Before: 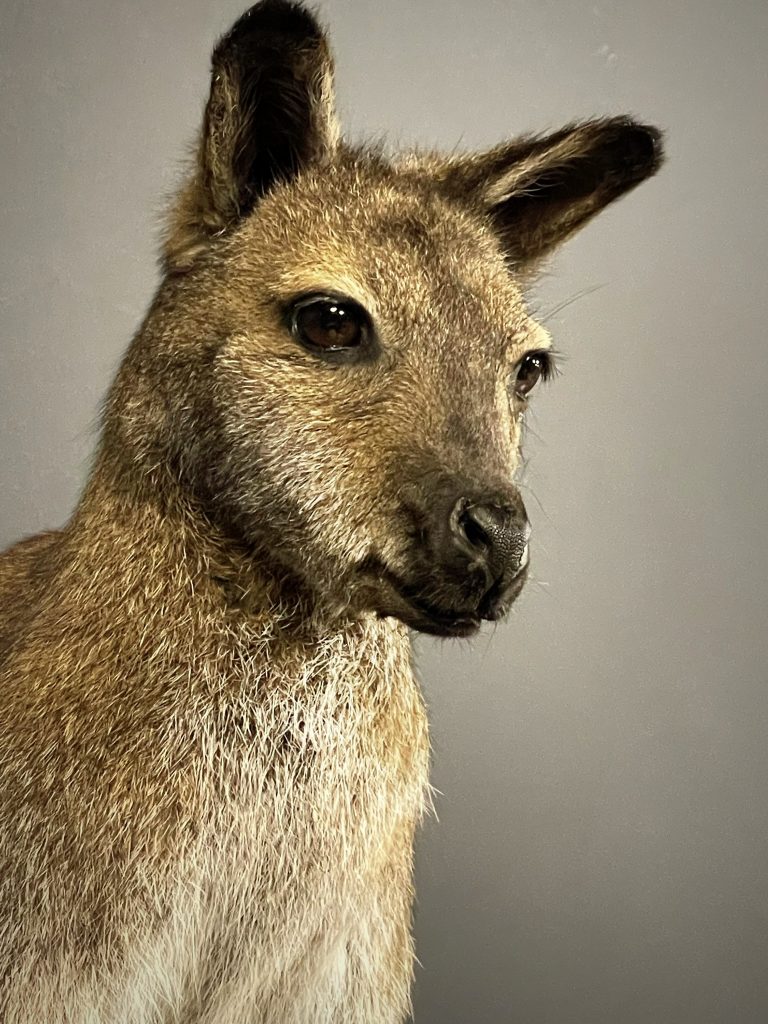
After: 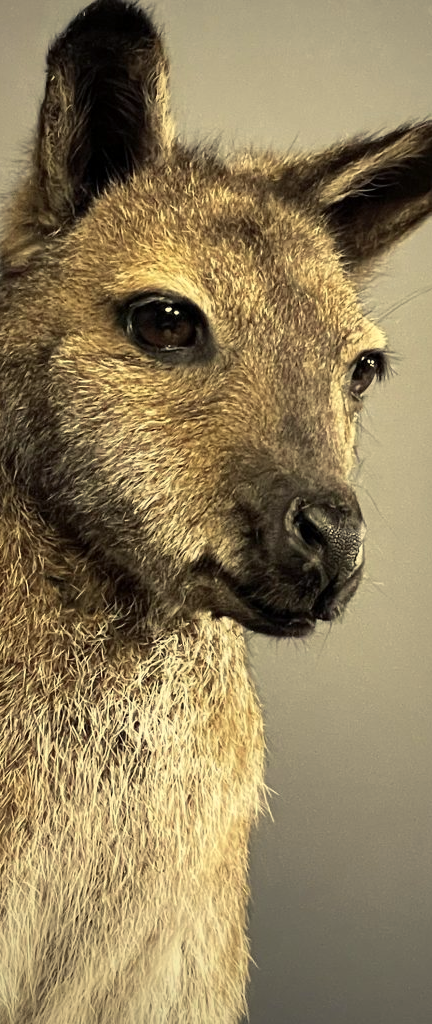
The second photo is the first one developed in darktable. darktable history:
color balance rgb: shadows lift › chroma 2%, shadows lift › hue 263°, highlights gain › chroma 8%, highlights gain › hue 84°, linear chroma grading › global chroma -15%, saturation formula JzAzBz (2021)
crop: left 21.496%, right 22.254%
